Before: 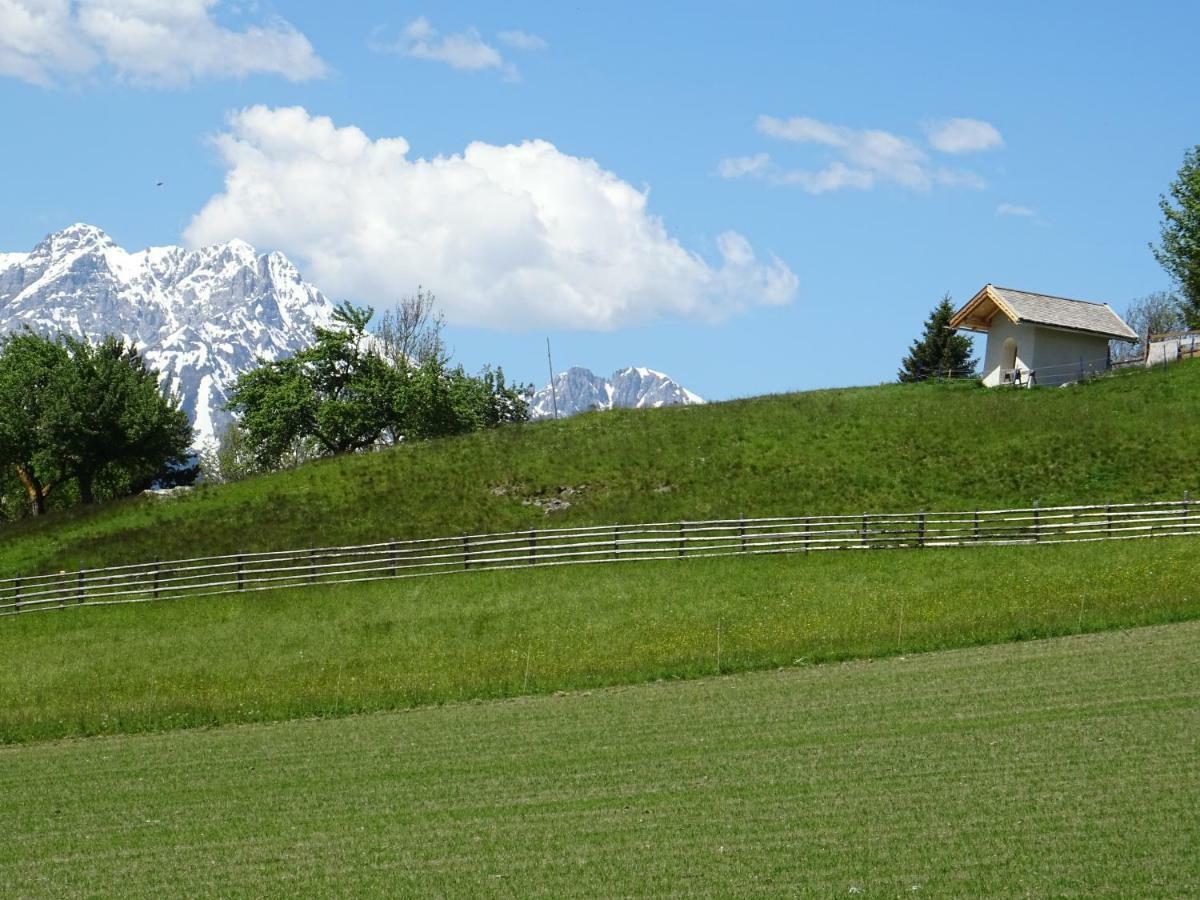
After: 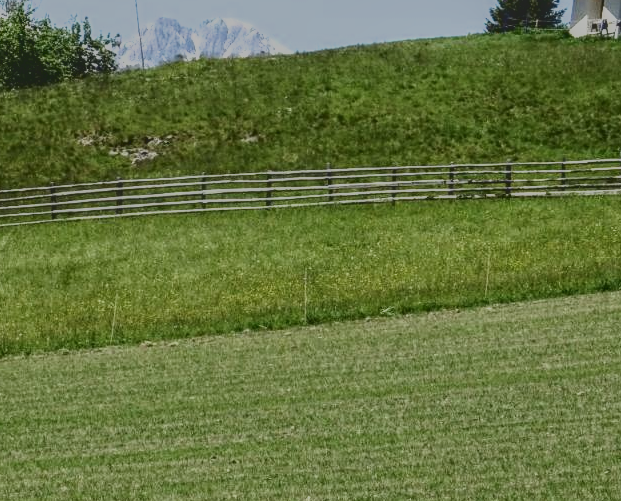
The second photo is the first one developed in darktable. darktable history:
contrast brightness saturation: contrast 0.011, saturation -0.055
filmic rgb: black relative exposure -12.96 EV, white relative exposure 4.01 EV, threshold 5.94 EV, target white luminance 85.088%, hardness 6.28, latitude 43.04%, contrast 0.868, shadows ↔ highlights balance 9.21%, enable highlight reconstruction true
tone curve: curves: ch0 [(0, 0) (0.003, 0.15) (0.011, 0.151) (0.025, 0.15) (0.044, 0.15) (0.069, 0.151) (0.1, 0.153) (0.136, 0.16) (0.177, 0.183) (0.224, 0.21) (0.277, 0.253) (0.335, 0.309) (0.399, 0.389) (0.468, 0.479) (0.543, 0.58) (0.623, 0.677) (0.709, 0.747) (0.801, 0.808) (0.898, 0.87) (1, 1)], color space Lab, independent channels, preserve colors none
local contrast: highlights 5%, shadows 3%, detail 133%
crop: left 34.47%, top 38.926%, right 13.739%, bottom 5.34%
